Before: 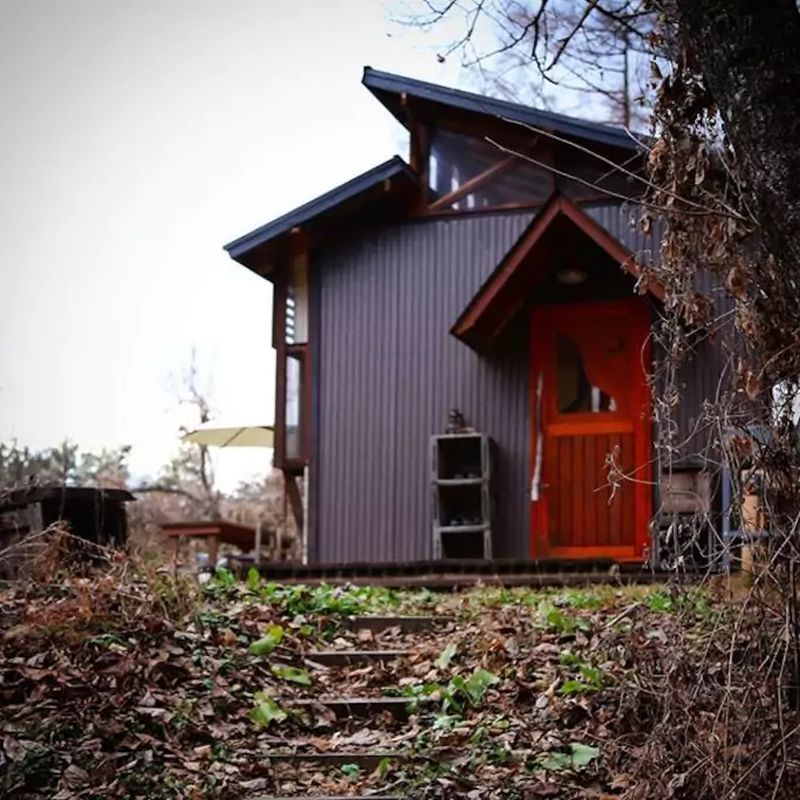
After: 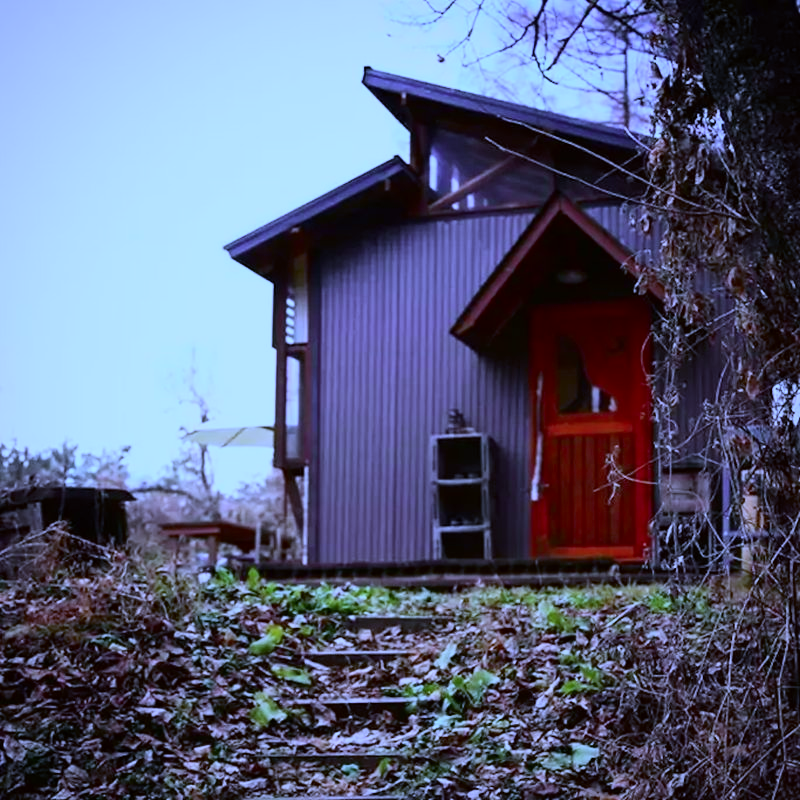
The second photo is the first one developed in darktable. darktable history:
white balance: red 0.766, blue 1.537
tone curve: curves: ch0 [(0, 0) (0.091, 0.074) (0.184, 0.168) (0.491, 0.519) (0.748, 0.765) (1, 0.919)]; ch1 [(0, 0) (0.179, 0.173) (0.322, 0.32) (0.424, 0.424) (0.502, 0.504) (0.56, 0.578) (0.631, 0.667) (0.777, 0.806) (1, 1)]; ch2 [(0, 0) (0.434, 0.447) (0.483, 0.487) (0.547, 0.564) (0.676, 0.673) (1, 1)], color space Lab, independent channels, preserve colors none
